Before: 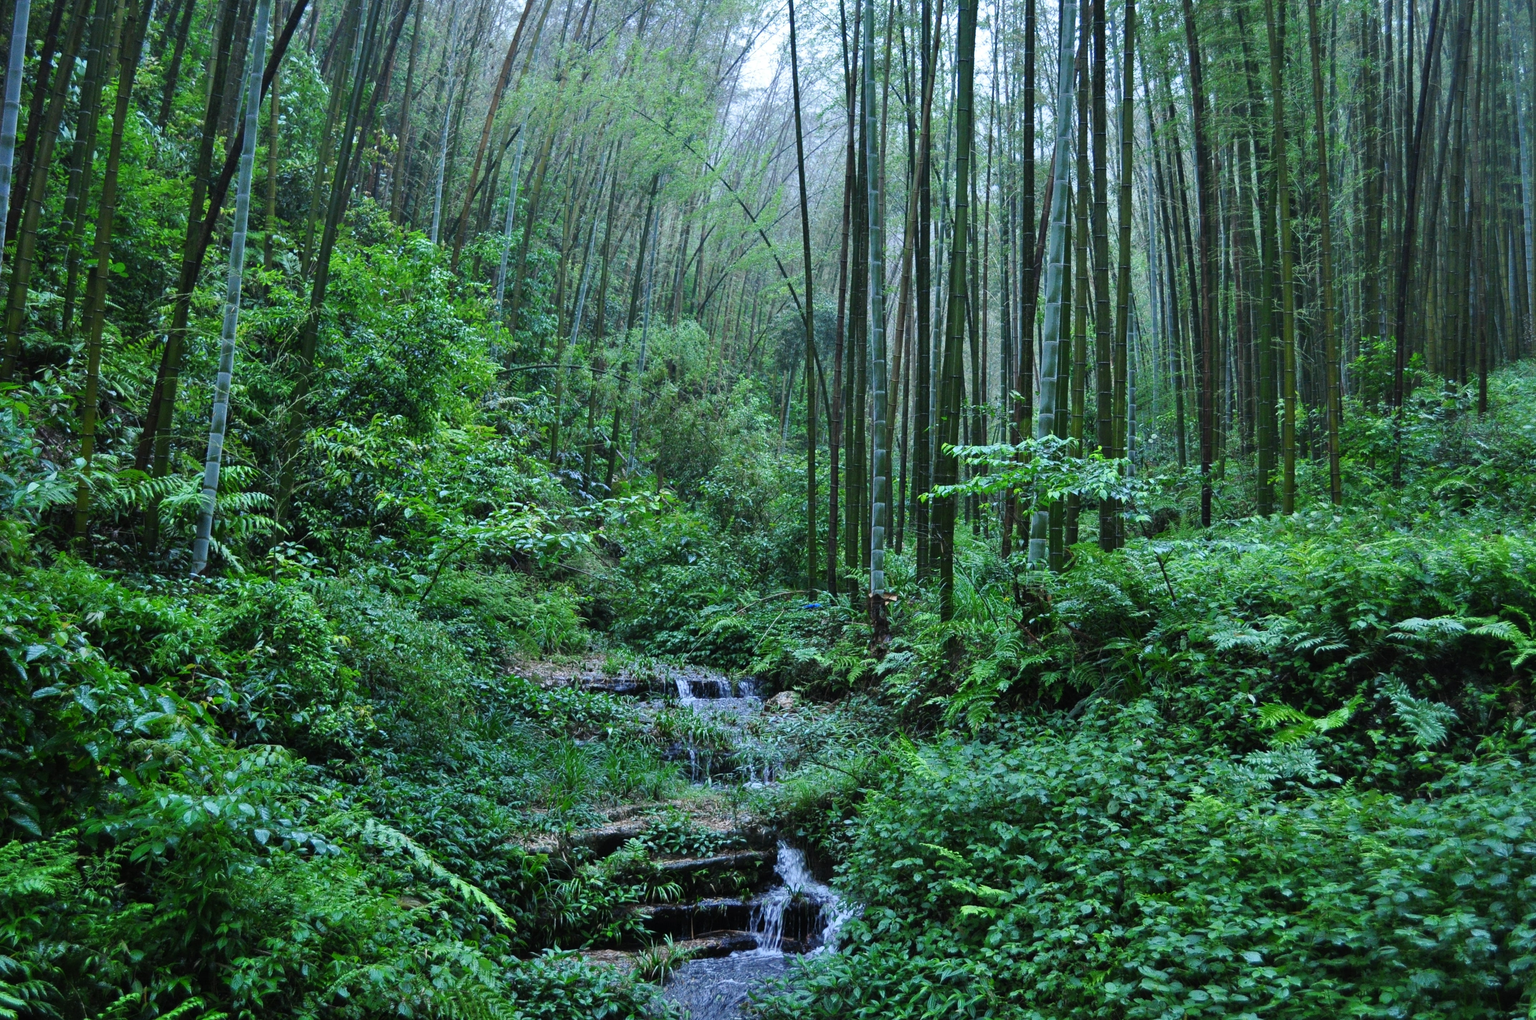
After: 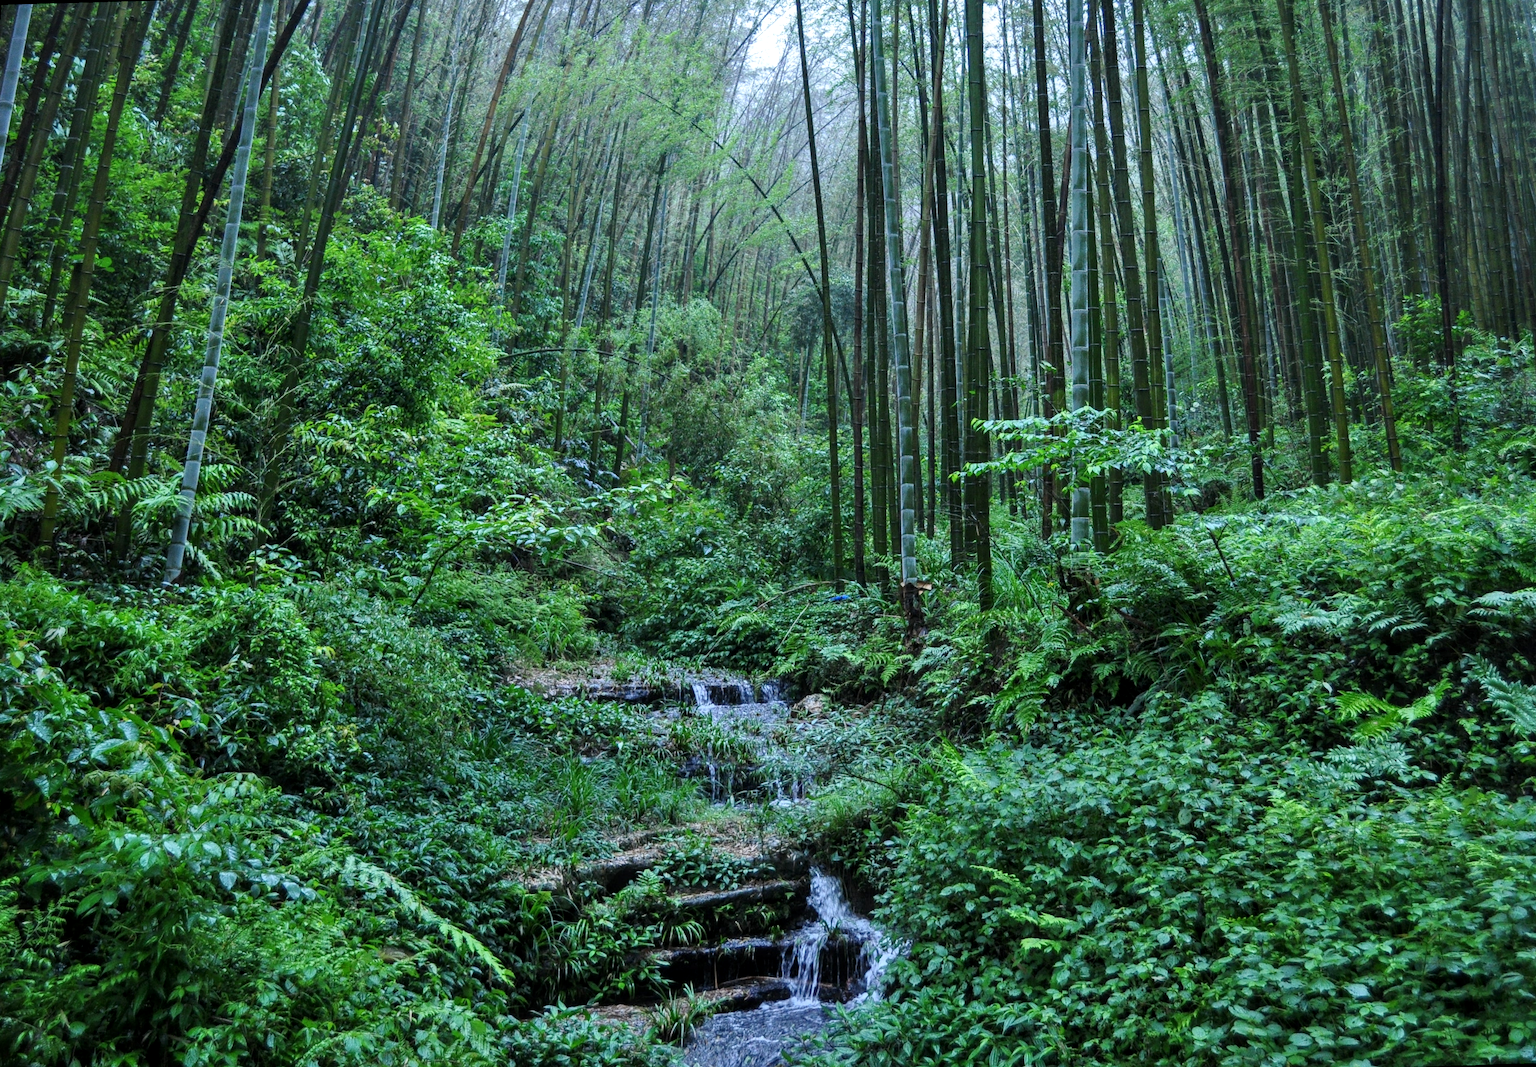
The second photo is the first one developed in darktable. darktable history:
local contrast: on, module defaults
rotate and perspective: rotation -1.68°, lens shift (vertical) -0.146, crop left 0.049, crop right 0.912, crop top 0.032, crop bottom 0.96
